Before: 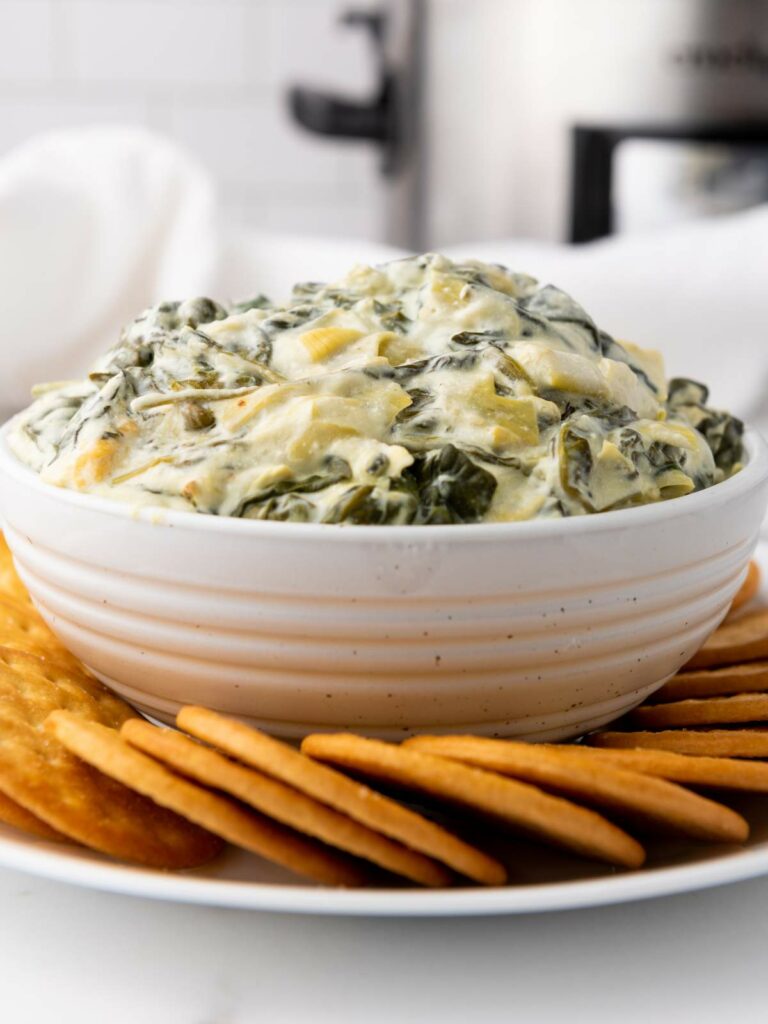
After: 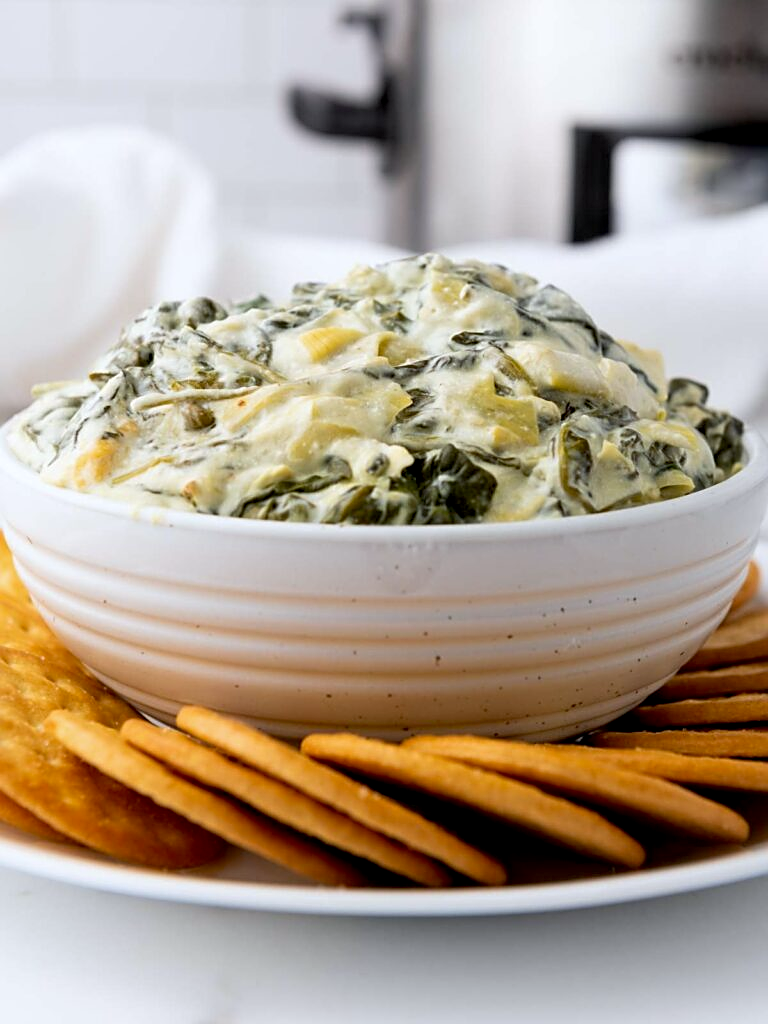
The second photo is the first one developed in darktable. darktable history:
white balance: red 0.98, blue 1.034
sharpen: on, module defaults
exposure: black level correction 0.005, exposure 0.001 EV, compensate highlight preservation false
